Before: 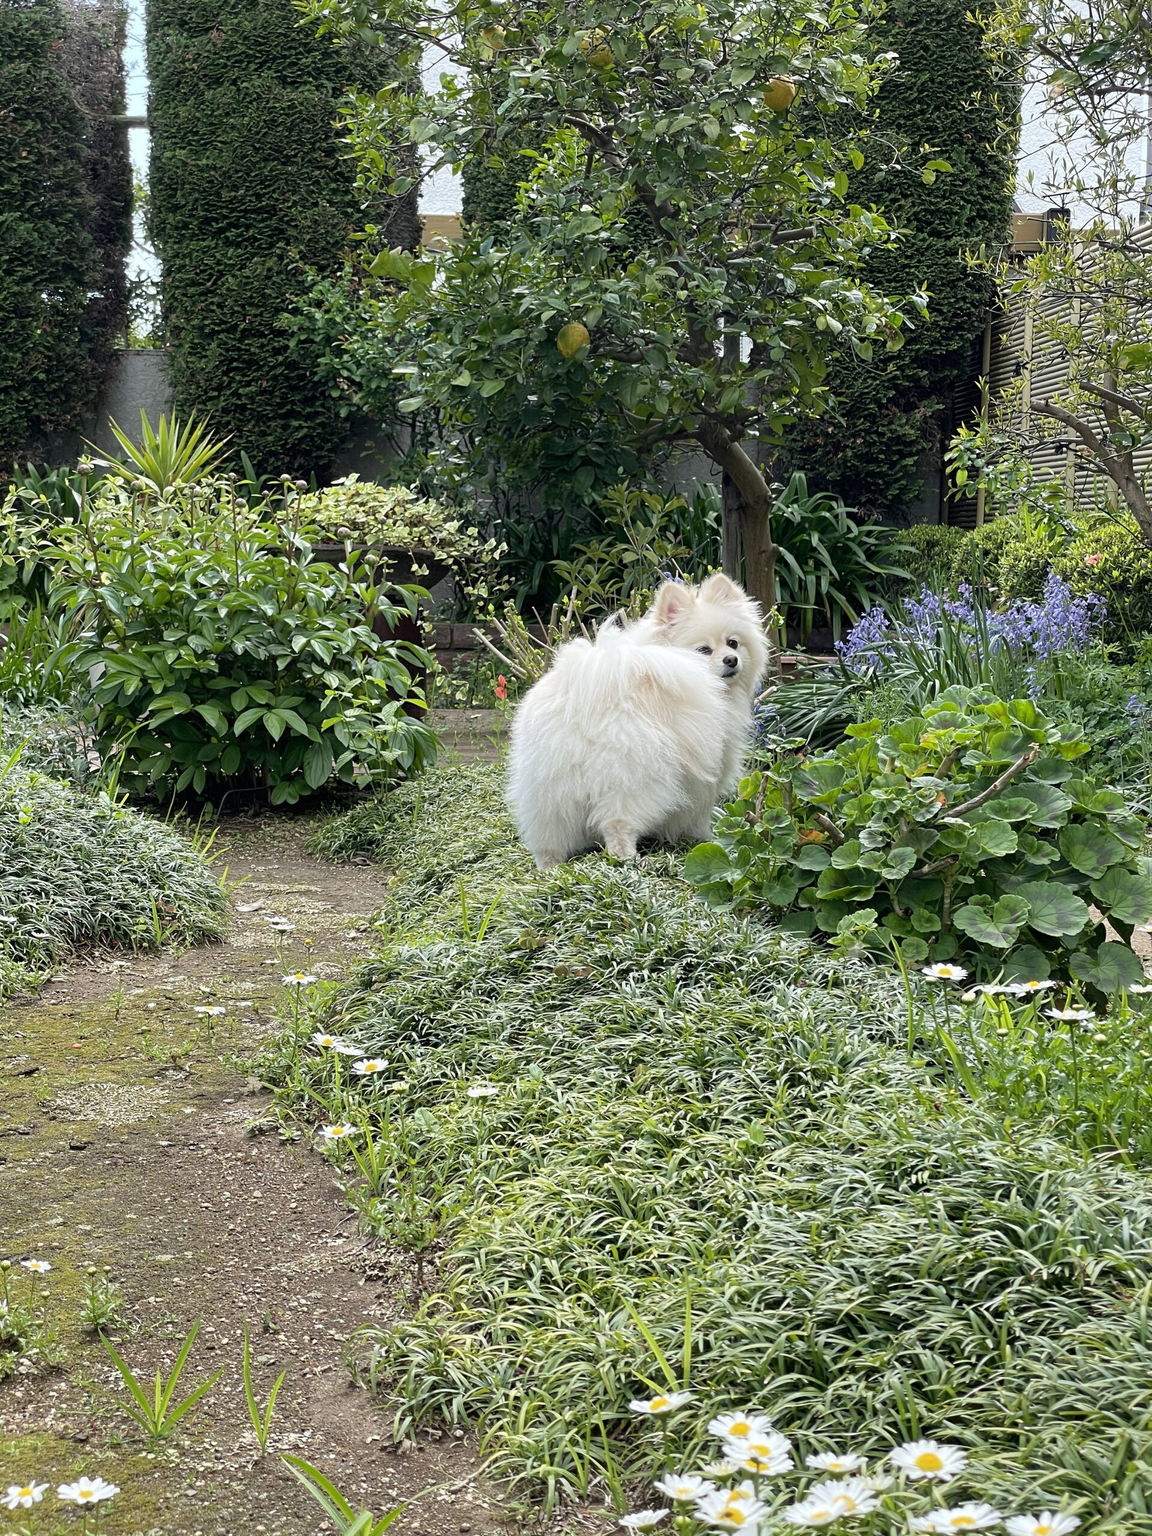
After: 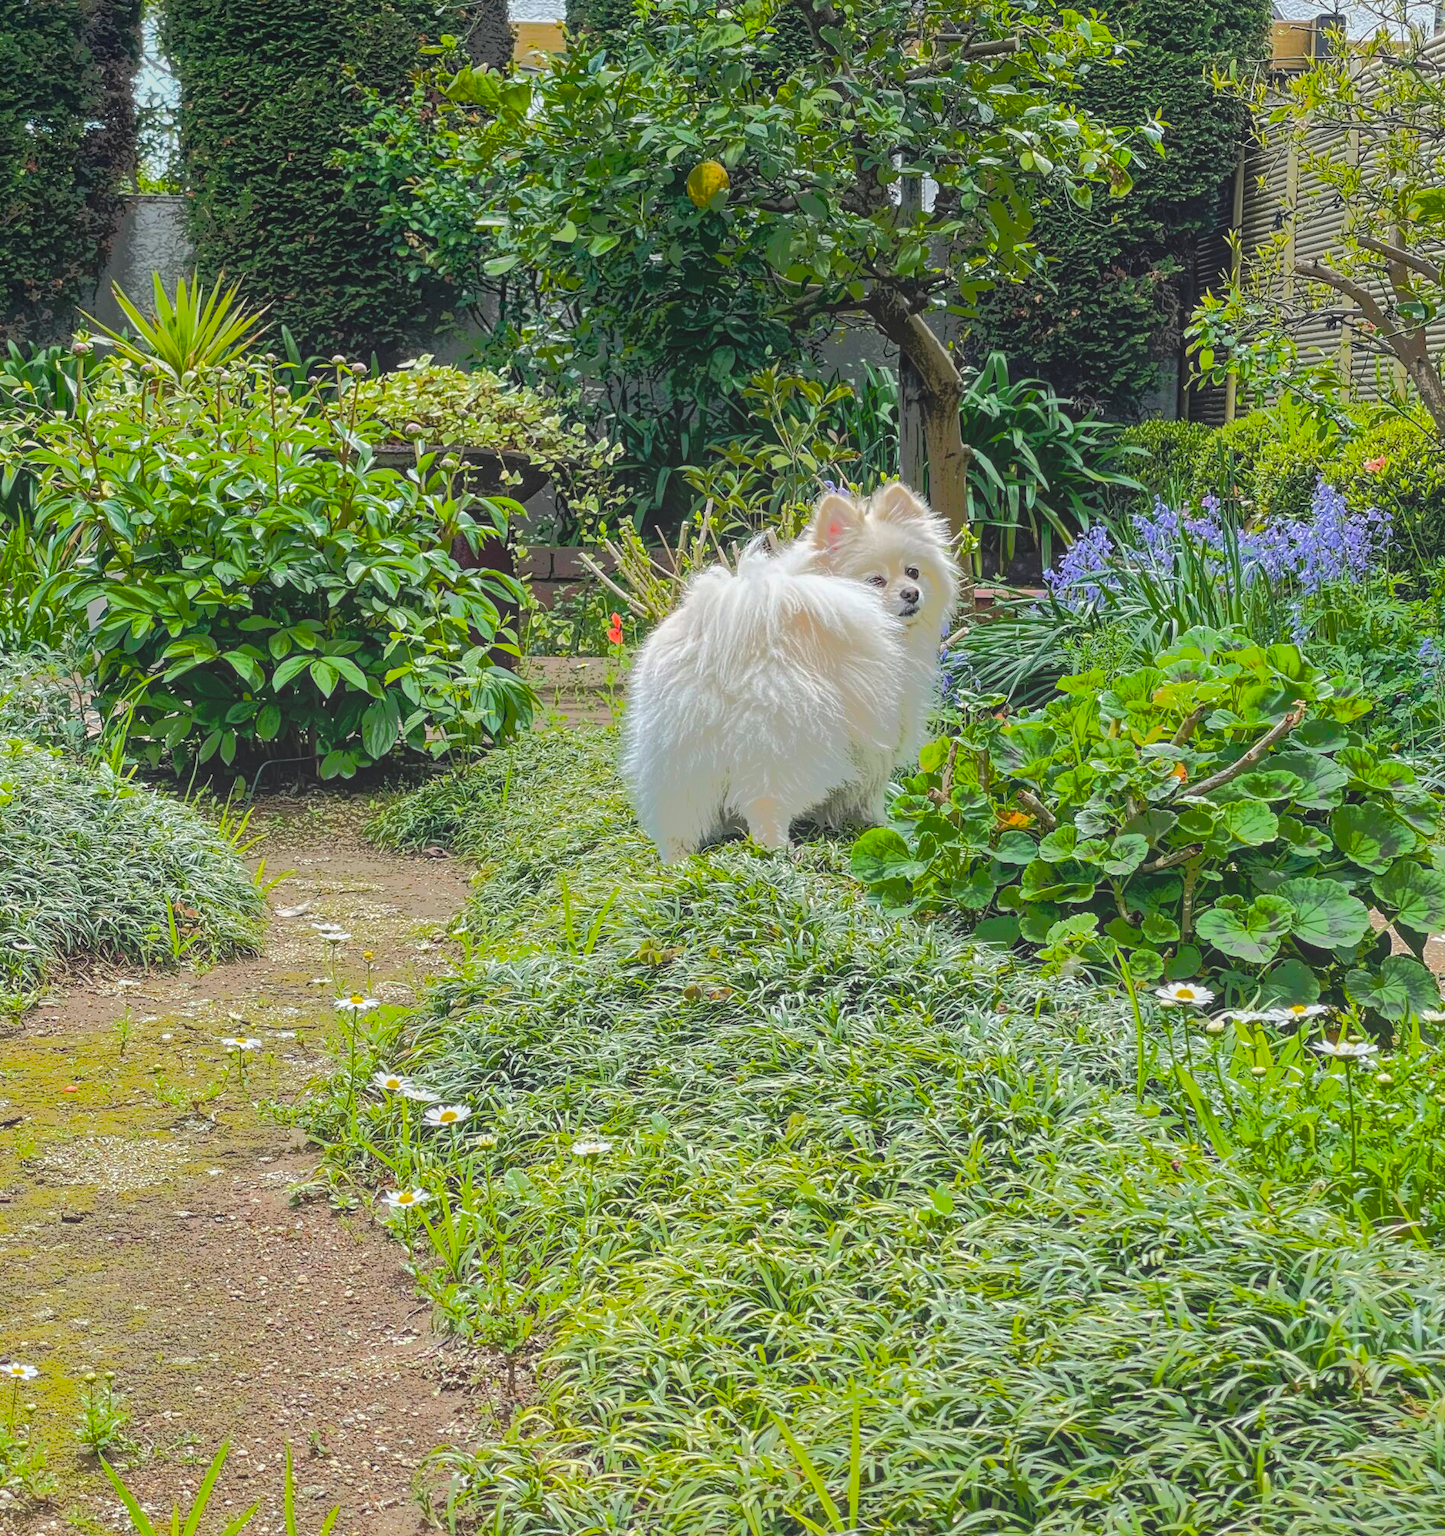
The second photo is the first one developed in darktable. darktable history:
crop and rotate: left 1.879%, top 12.884%, right 0.3%, bottom 9.164%
haze removal: adaptive false
tone equalizer: -7 EV -0.626 EV, -6 EV 1.01 EV, -5 EV -0.468 EV, -4 EV 0.415 EV, -3 EV 0.441 EV, -2 EV 0.171 EV, -1 EV -0.167 EV, +0 EV -0.382 EV, edges refinement/feathering 500, mask exposure compensation -1.57 EV, preserve details no
exposure: compensate exposure bias true, compensate highlight preservation false
color balance rgb: power › hue 61.8°, perceptual saturation grading › global saturation 30.59%, global vibrance 9.665%
shadows and highlights: shadows 62.85, white point adjustment 0.511, highlights -34.41, compress 83.88%
local contrast: highlights 72%, shadows 14%, midtone range 0.192
